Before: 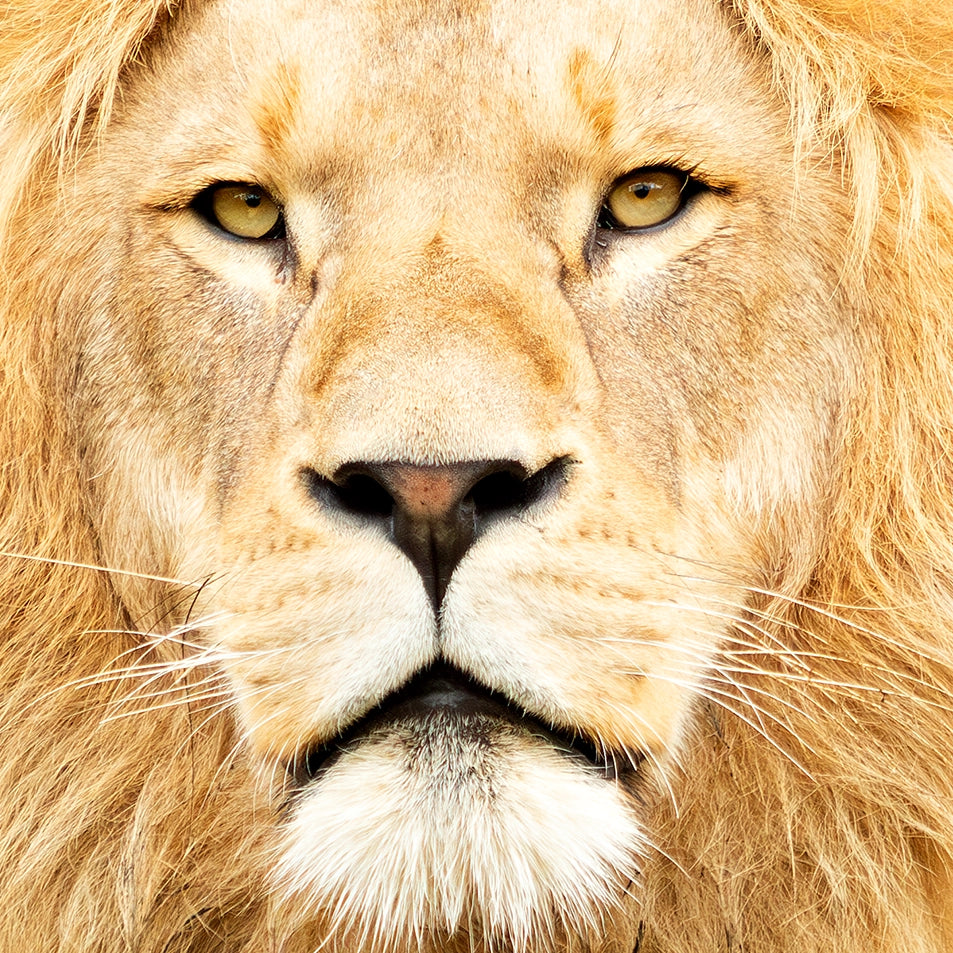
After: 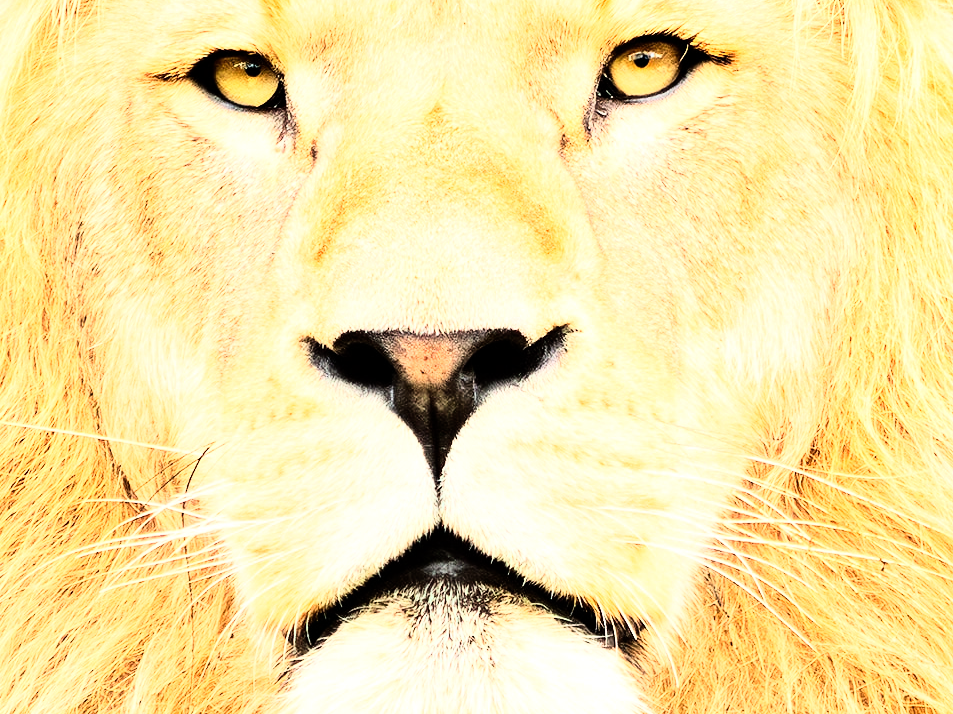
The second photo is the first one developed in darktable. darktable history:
crop: top 13.819%, bottom 11.169%
rgb curve: curves: ch0 [(0, 0) (0.21, 0.15) (0.24, 0.21) (0.5, 0.75) (0.75, 0.96) (0.89, 0.99) (1, 1)]; ch1 [(0, 0.02) (0.21, 0.13) (0.25, 0.2) (0.5, 0.67) (0.75, 0.9) (0.89, 0.97) (1, 1)]; ch2 [(0, 0.02) (0.21, 0.13) (0.25, 0.2) (0.5, 0.67) (0.75, 0.9) (0.89, 0.97) (1, 1)], compensate middle gray true
exposure: exposure 0.3 EV, compensate highlight preservation false
